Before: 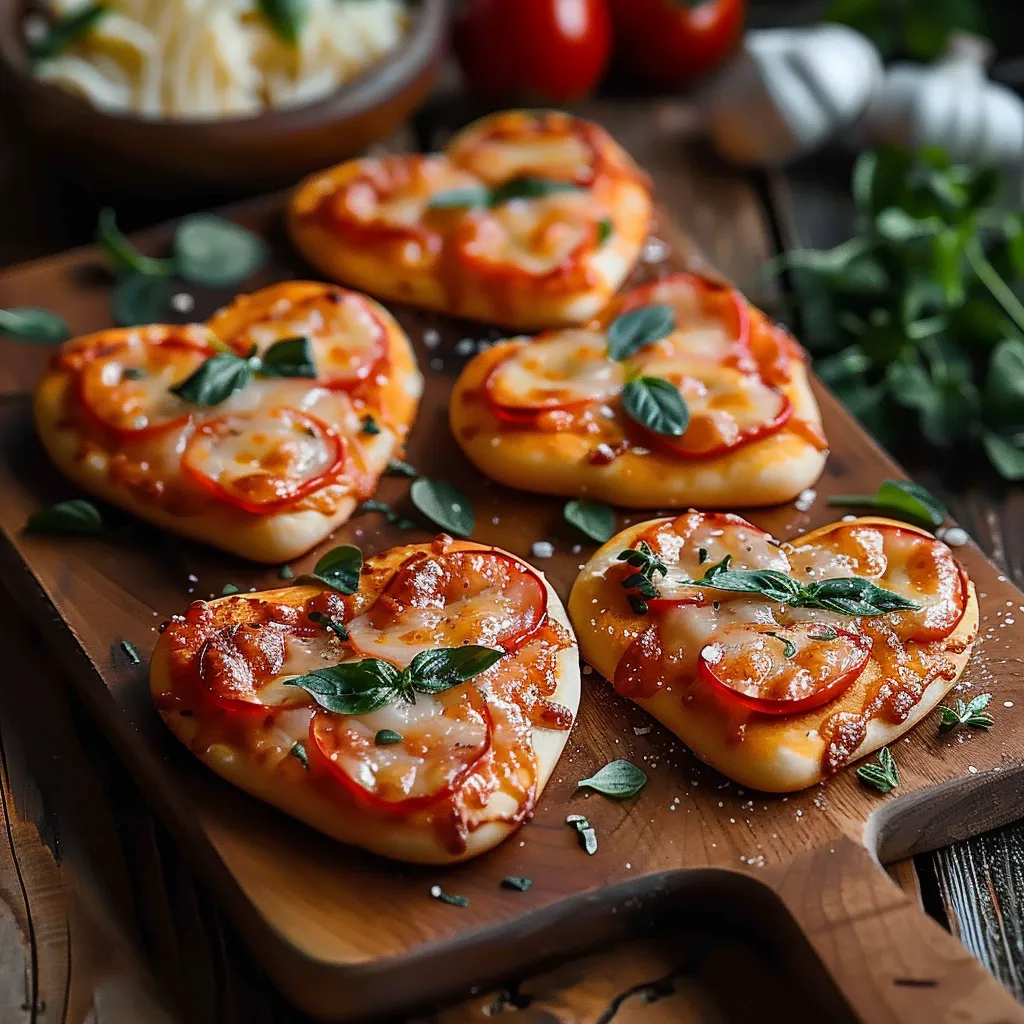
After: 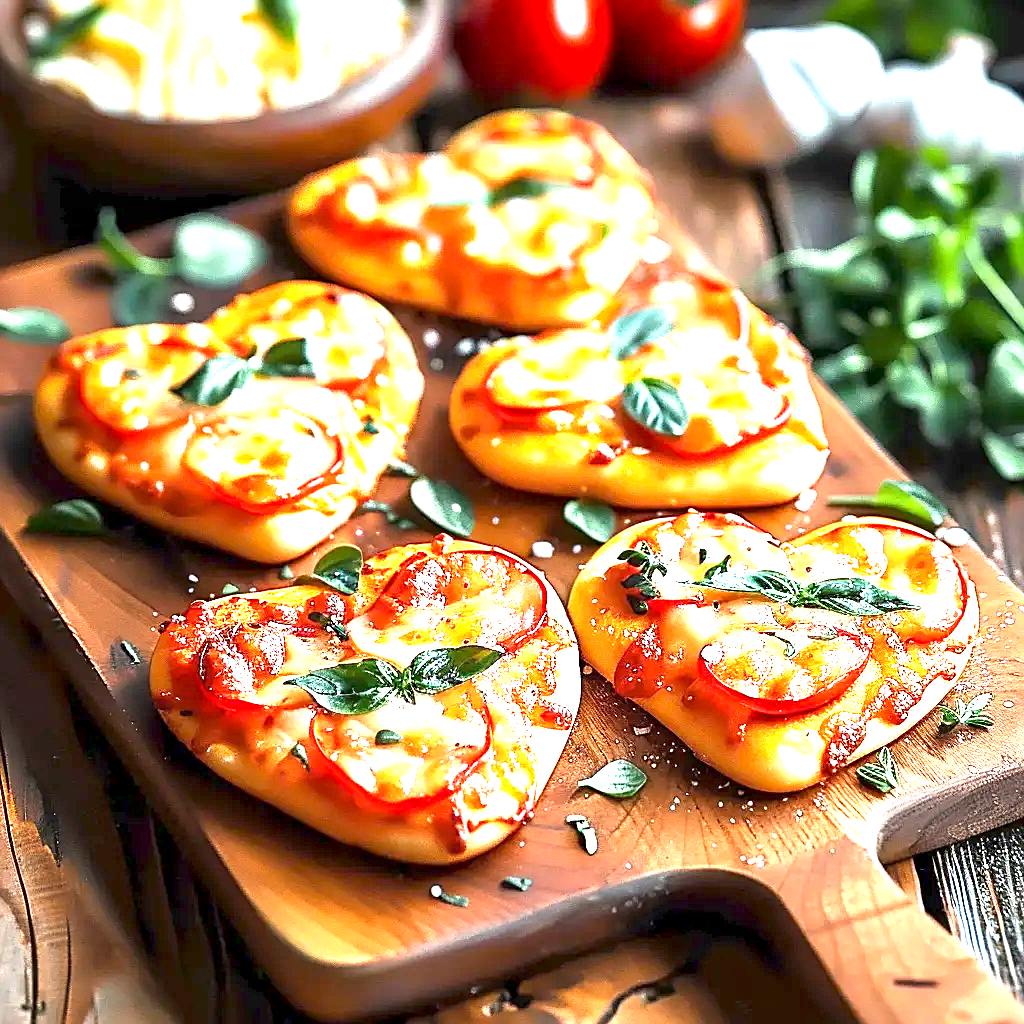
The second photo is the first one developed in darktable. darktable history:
exposure: black level correction 0.001, exposure 2.607 EV, compensate exposure bias true, compensate highlight preservation false
sharpen: on, module defaults
